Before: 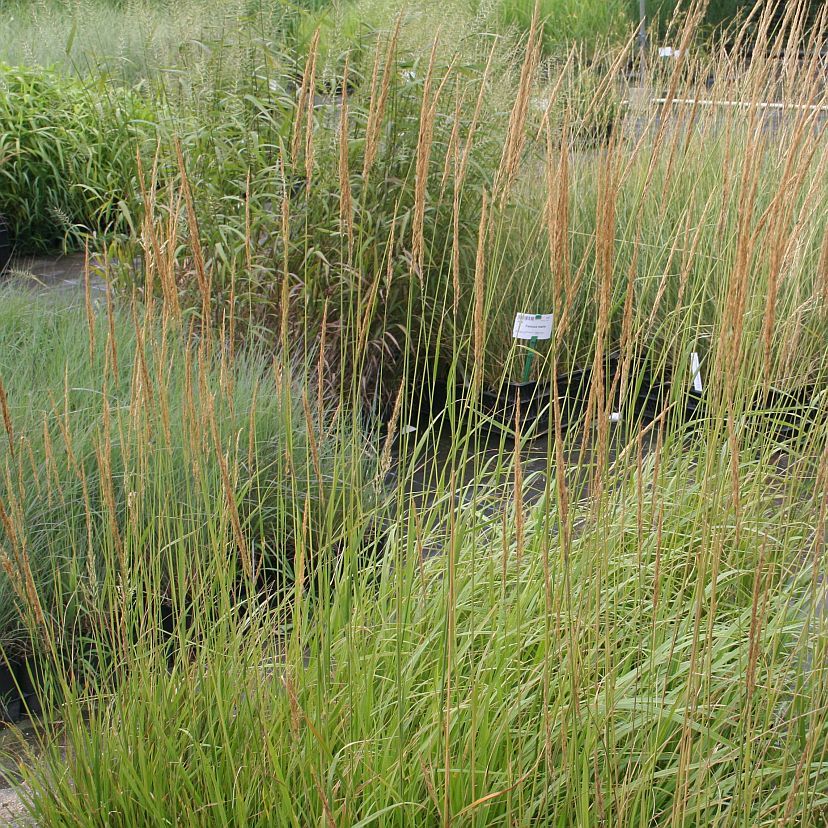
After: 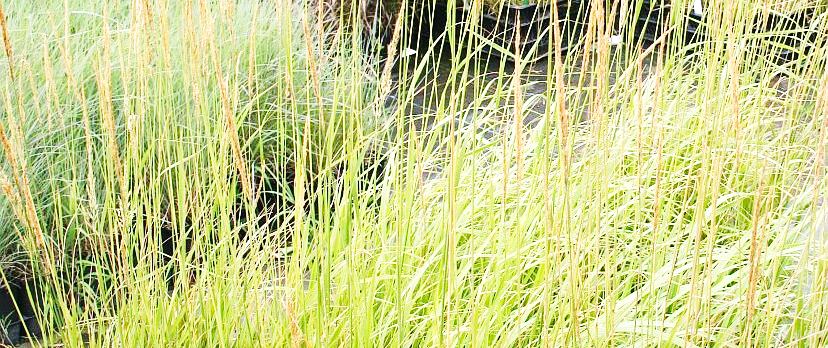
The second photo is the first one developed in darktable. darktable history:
crop: top 45.551%, bottom 12.262%
base curve: curves: ch0 [(0, 0.003) (0.001, 0.002) (0.006, 0.004) (0.02, 0.022) (0.048, 0.086) (0.094, 0.234) (0.162, 0.431) (0.258, 0.629) (0.385, 0.8) (0.548, 0.918) (0.751, 0.988) (1, 1)], preserve colors none
exposure: exposure 0.493 EV, compensate highlight preservation false
